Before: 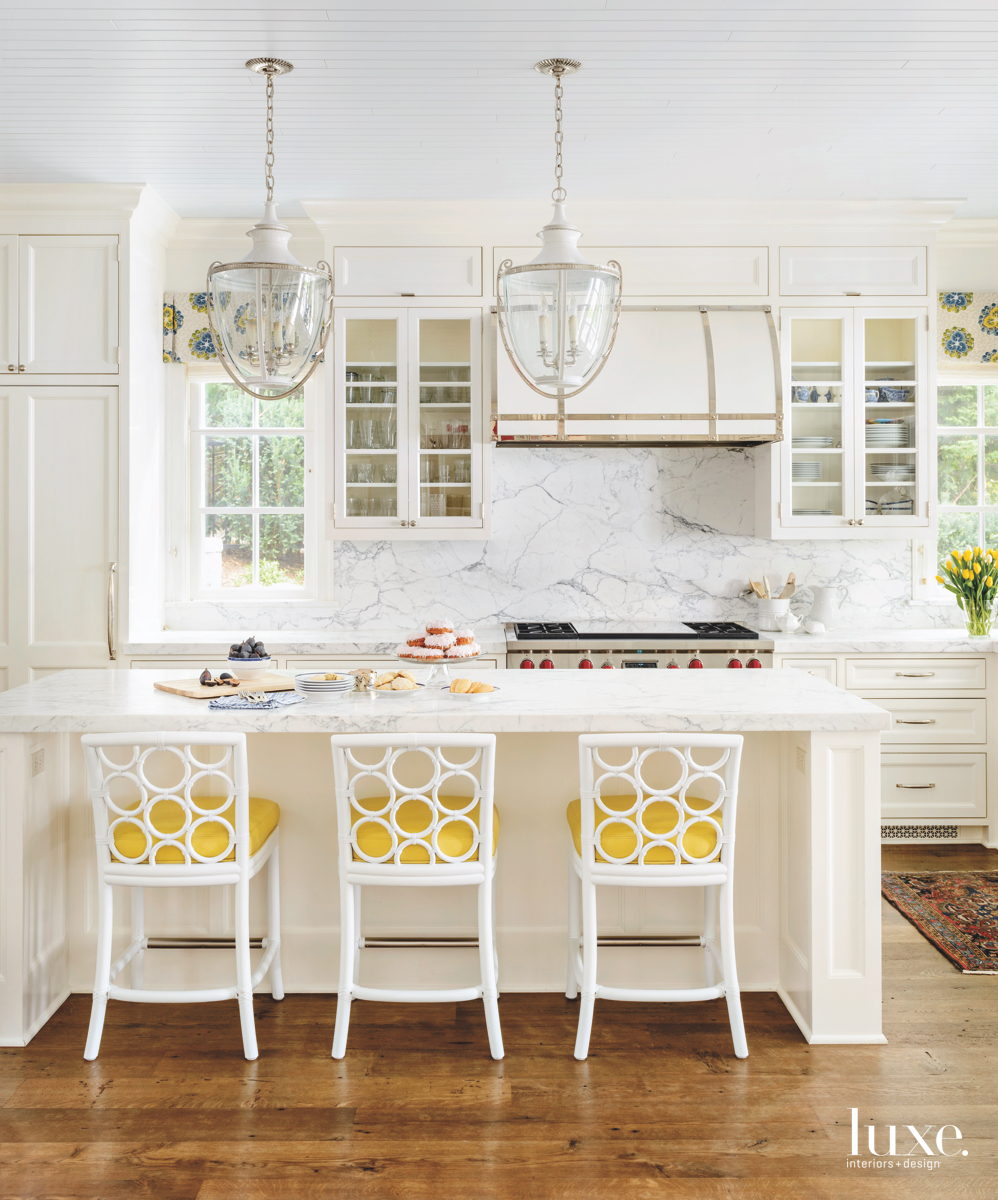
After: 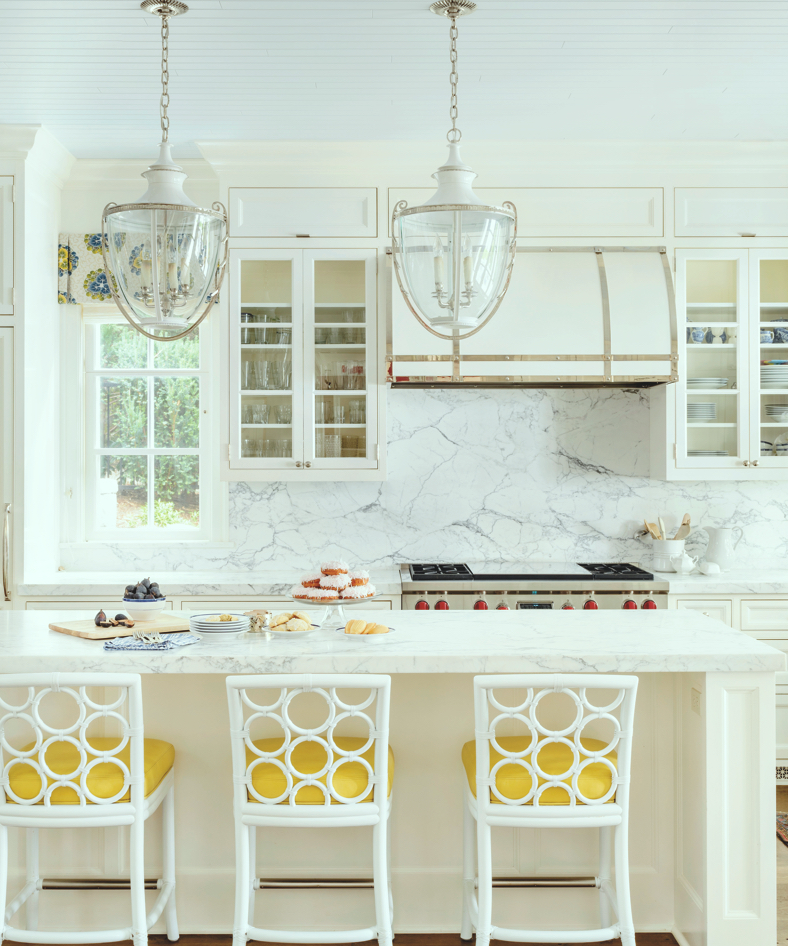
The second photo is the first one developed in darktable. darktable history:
crop and rotate: left 10.537%, top 4.991%, right 10.434%, bottom 16.129%
color correction: highlights a* -6.56, highlights b* 0.671
